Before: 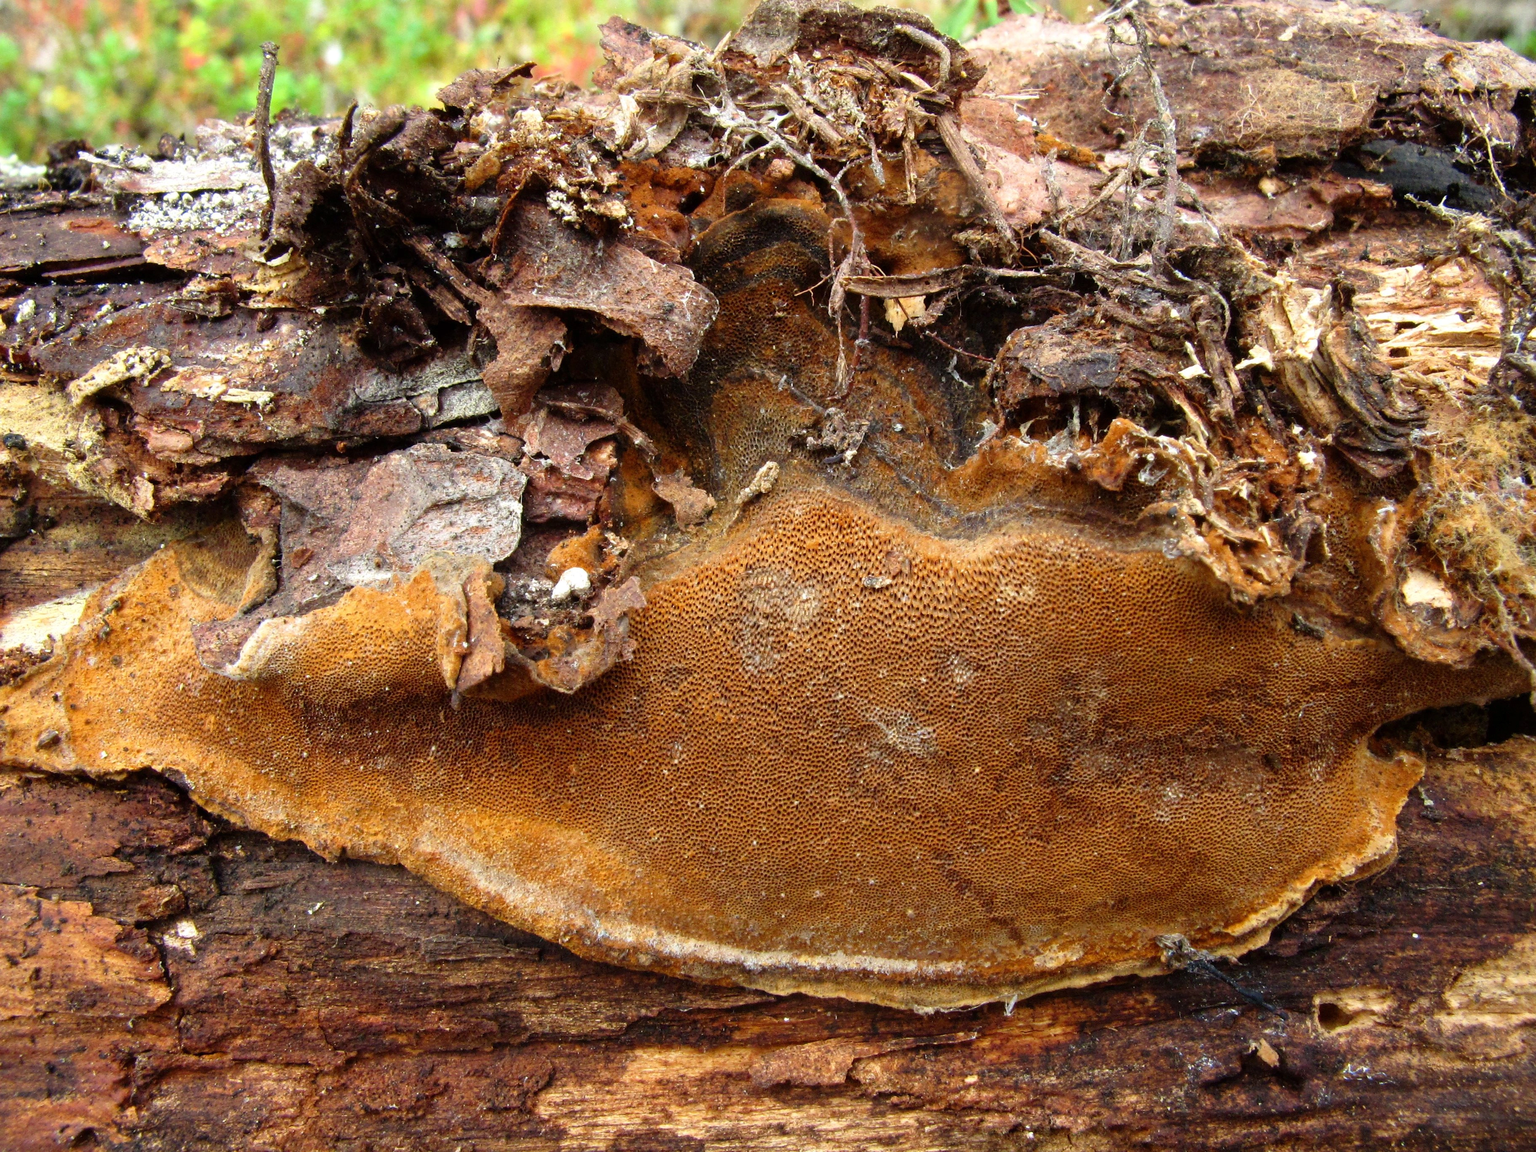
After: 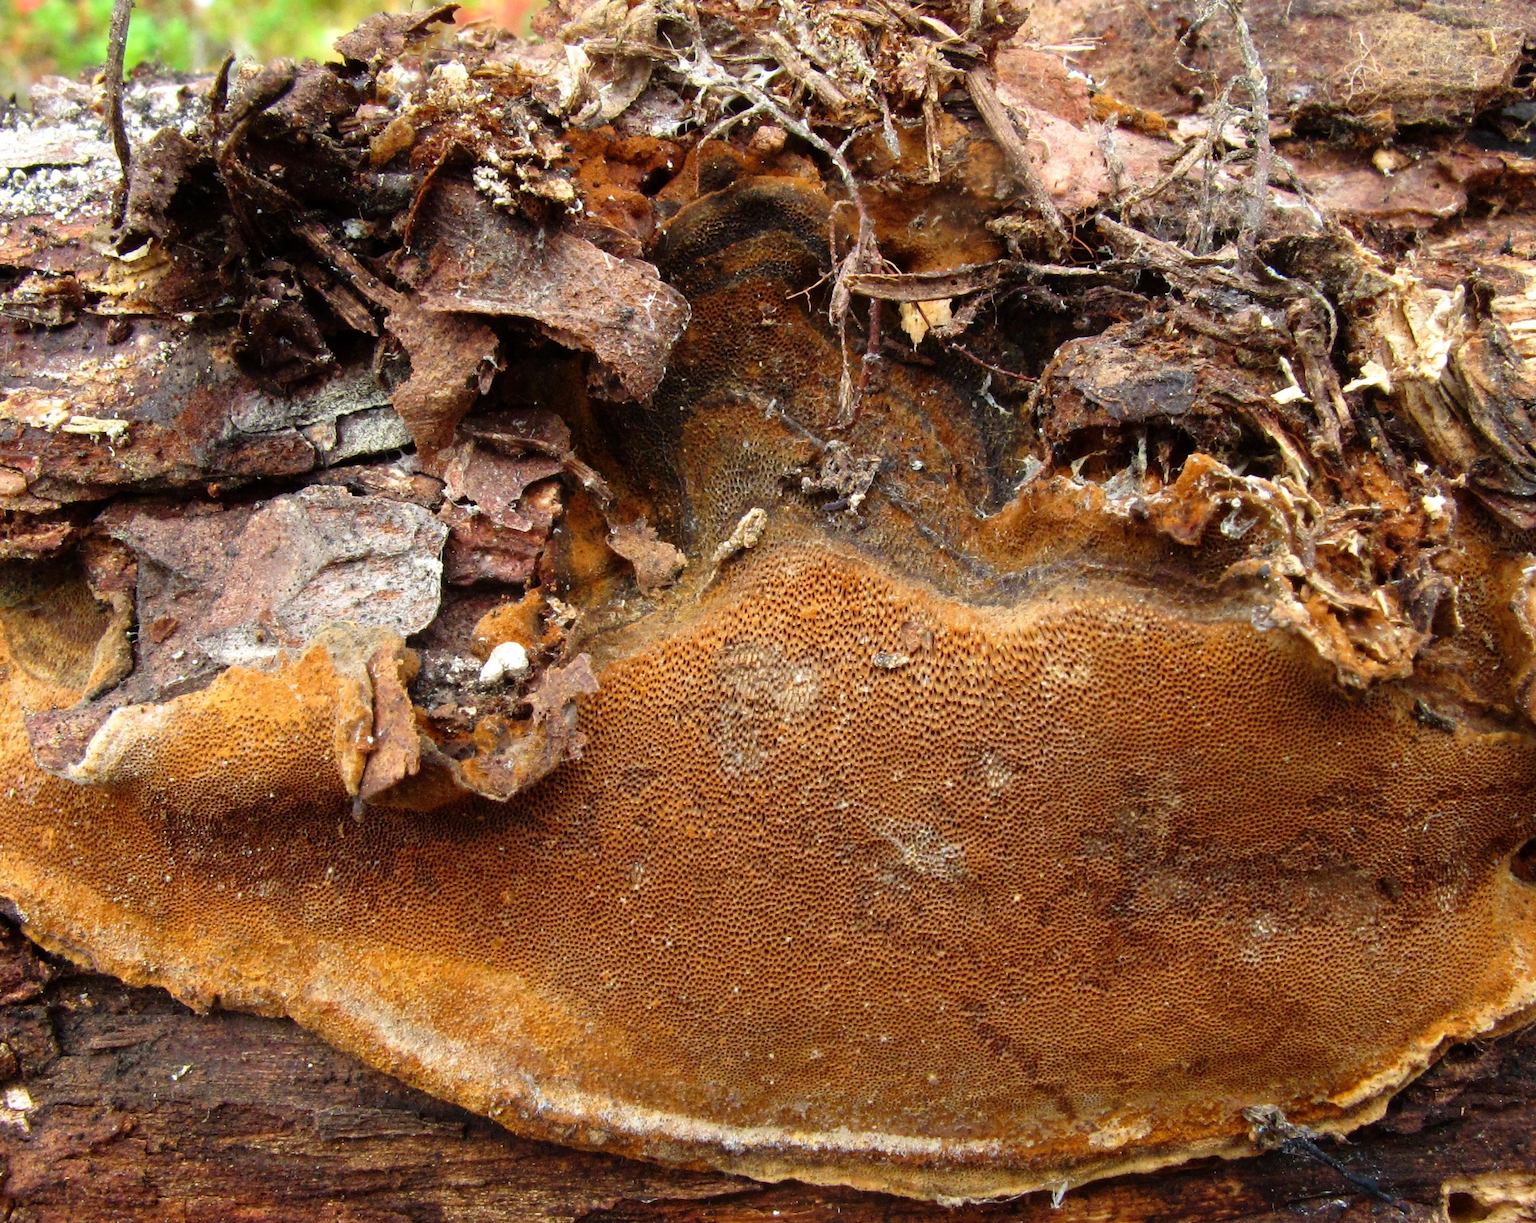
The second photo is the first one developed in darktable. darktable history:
crop: left 11.216%, top 5.167%, right 9.596%, bottom 10.725%
